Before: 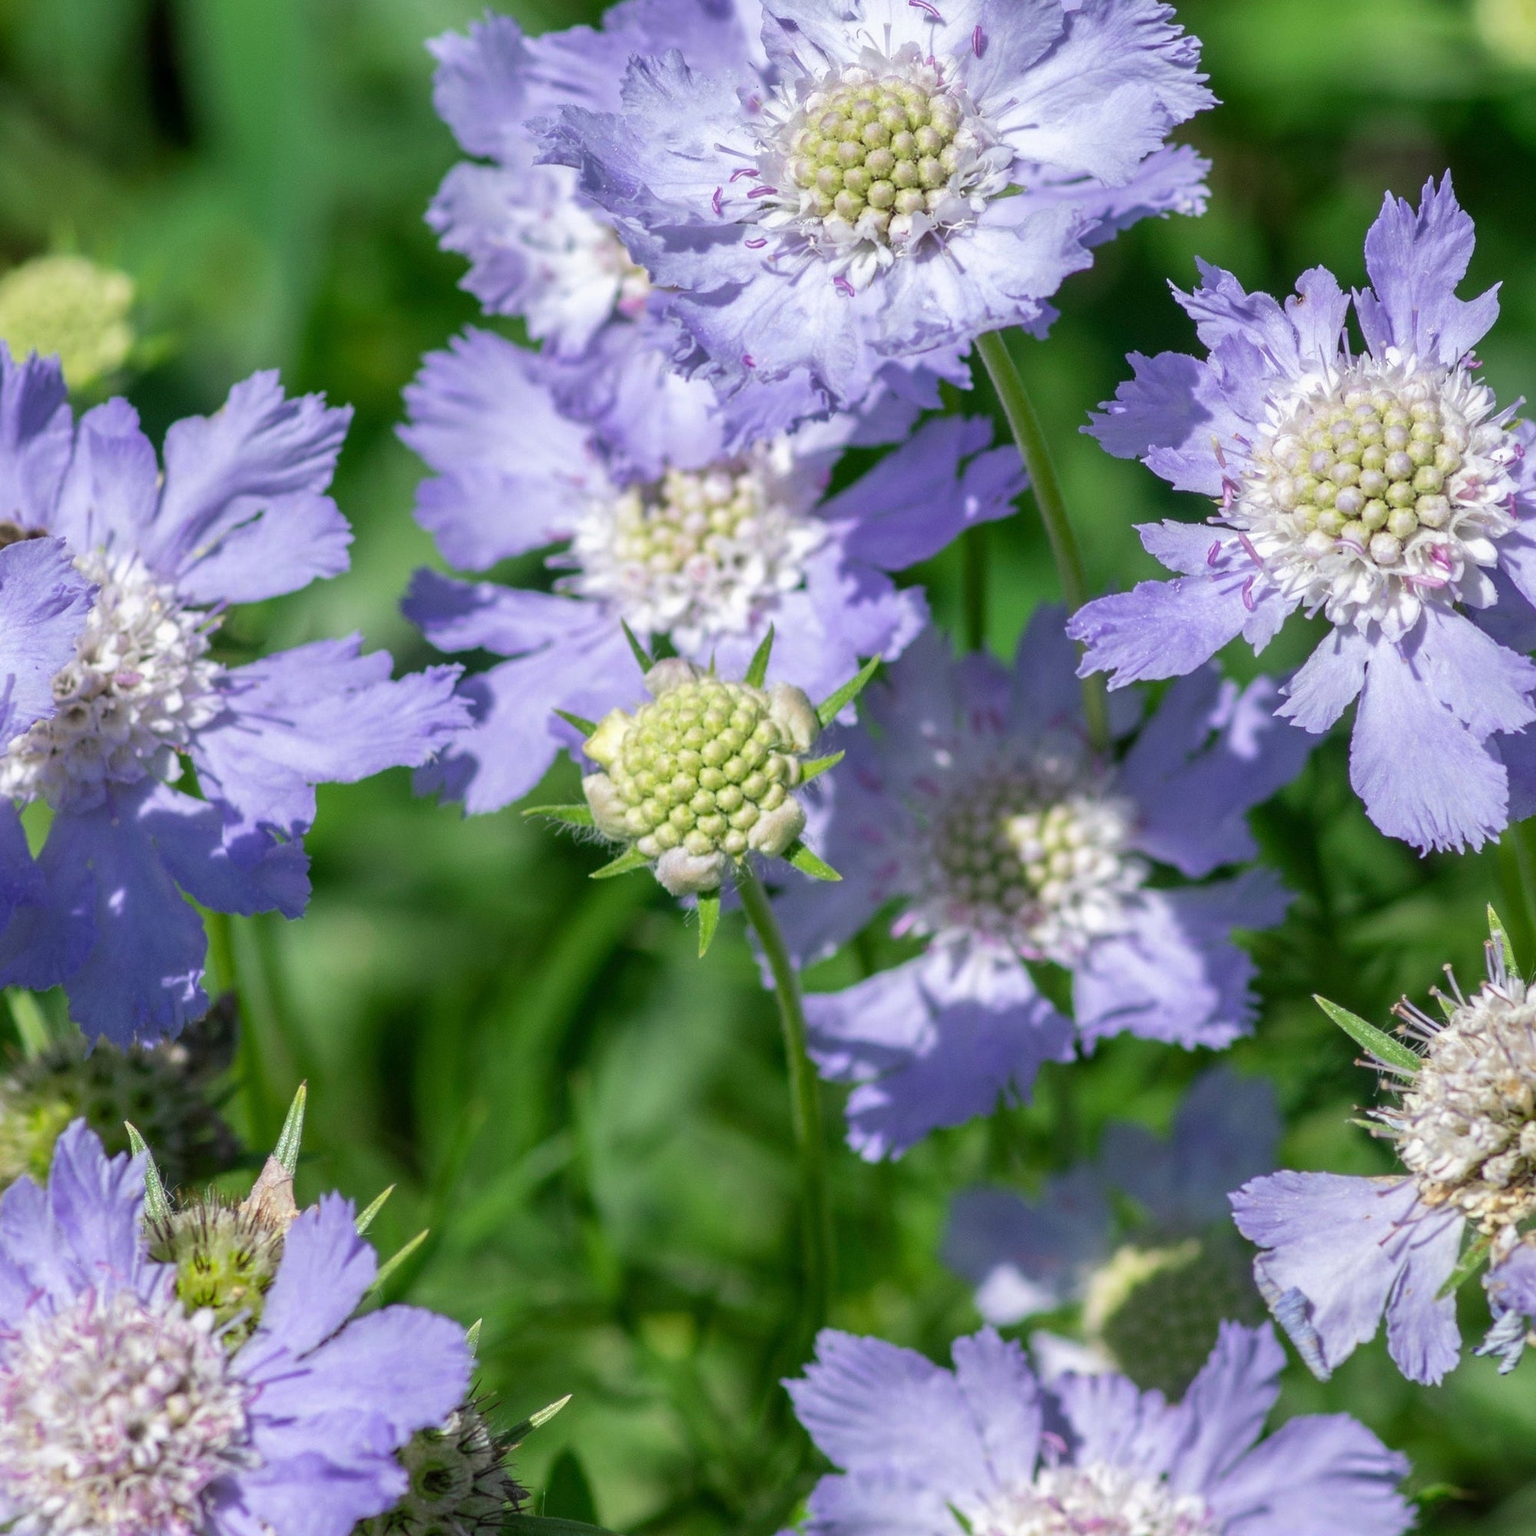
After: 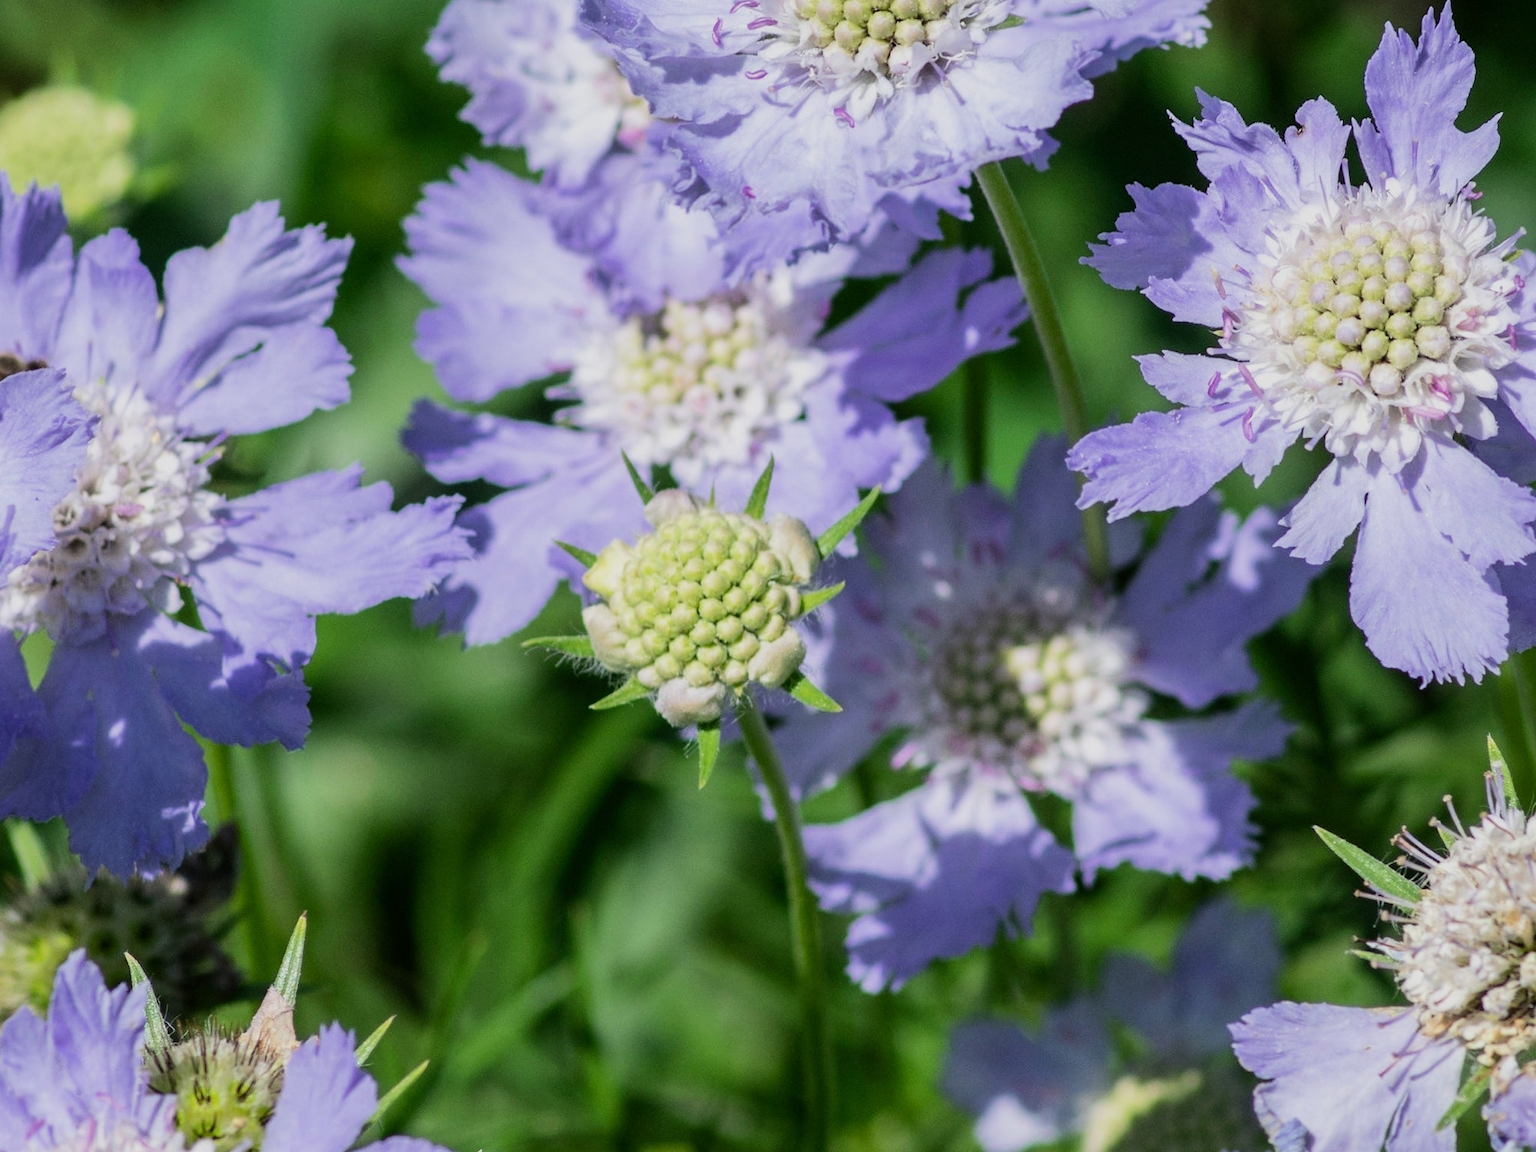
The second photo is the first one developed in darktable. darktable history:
filmic rgb: black relative exposure -7.5 EV, white relative exposure 5 EV, hardness 3.31, contrast 1.3, contrast in shadows safe
crop: top 11.038%, bottom 13.962%
